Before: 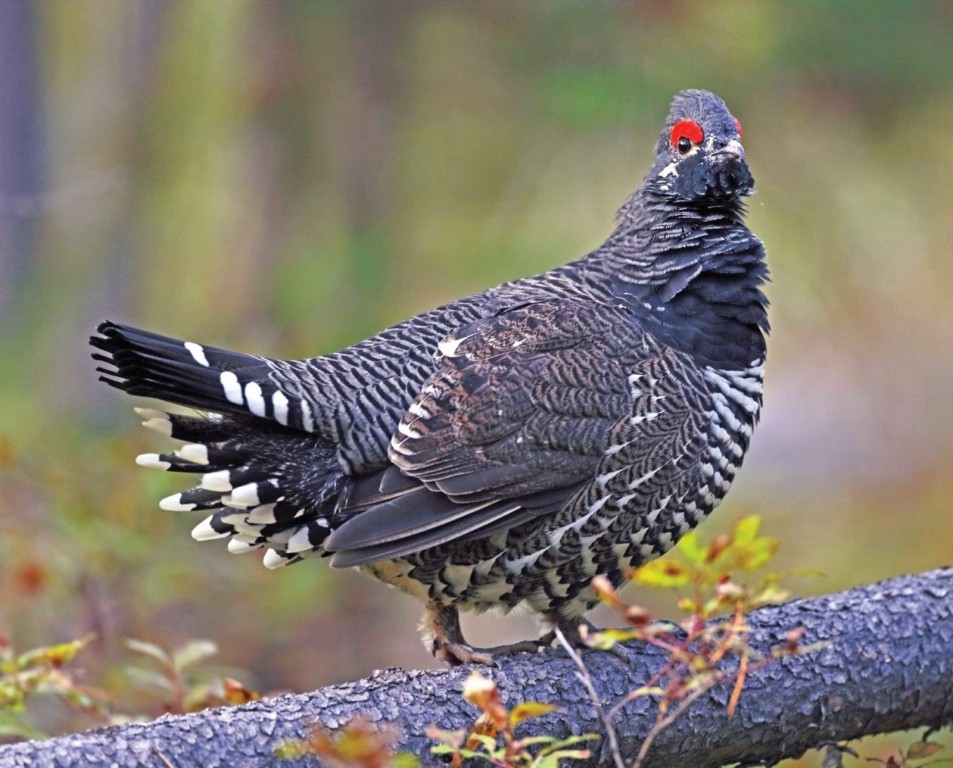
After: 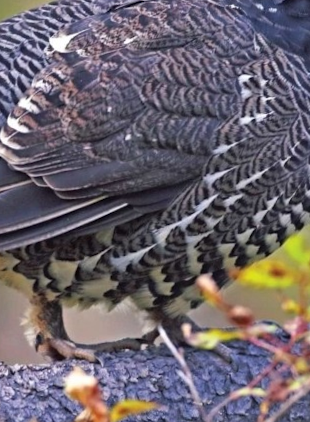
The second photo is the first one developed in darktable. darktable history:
rotate and perspective: rotation 1.57°, crop left 0.018, crop right 0.982, crop top 0.039, crop bottom 0.961
crop: left 40.878%, top 39.176%, right 25.993%, bottom 3.081%
